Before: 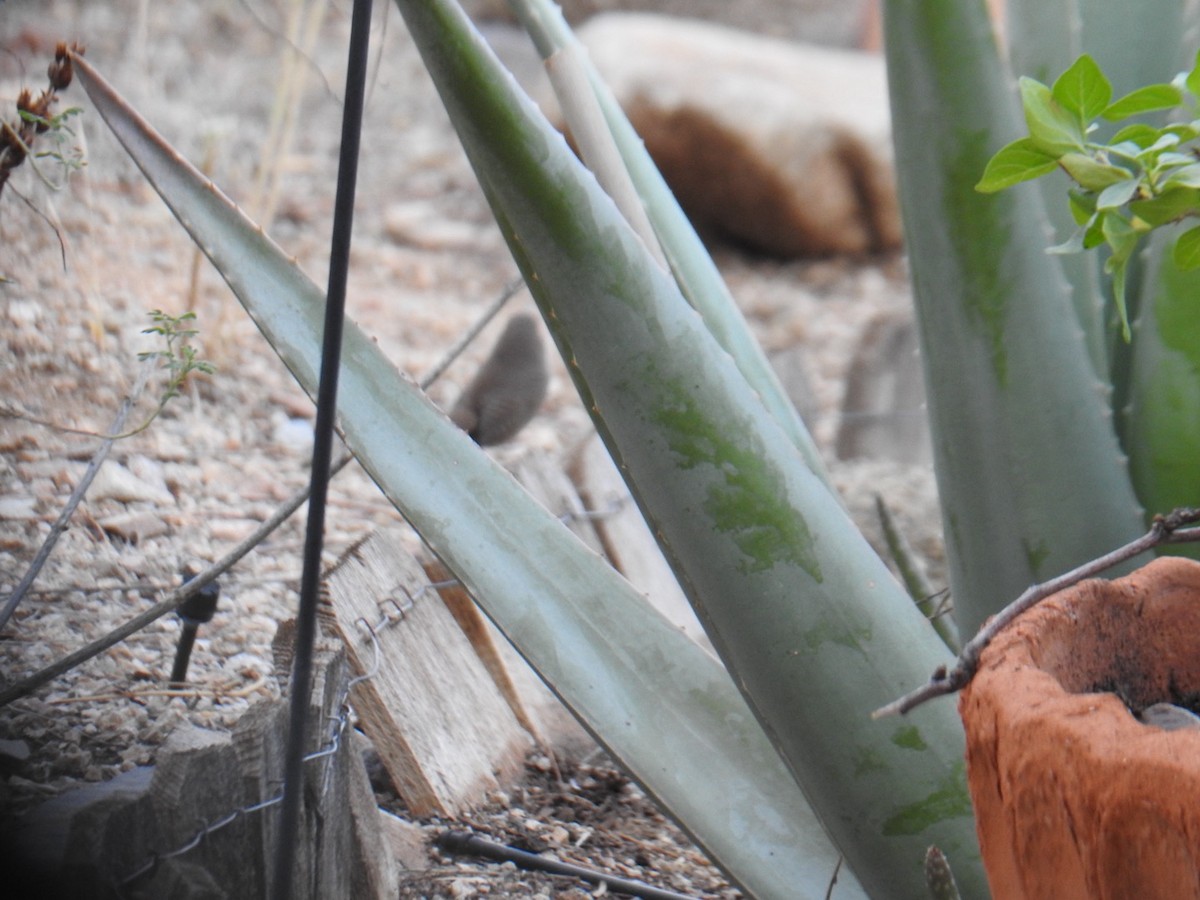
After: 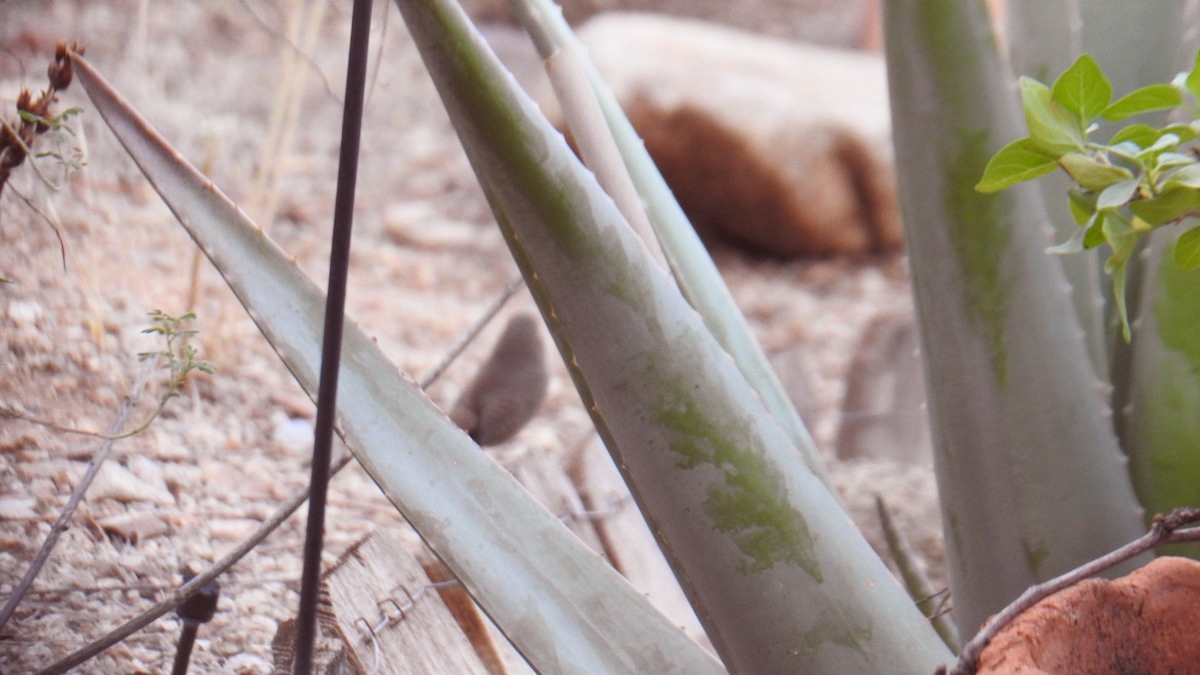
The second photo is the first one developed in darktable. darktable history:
crop: bottom 24.967%
shadows and highlights: shadows 0, highlights 40
rgb levels: mode RGB, independent channels, levels [[0, 0.474, 1], [0, 0.5, 1], [0, 0.5, 1]]
